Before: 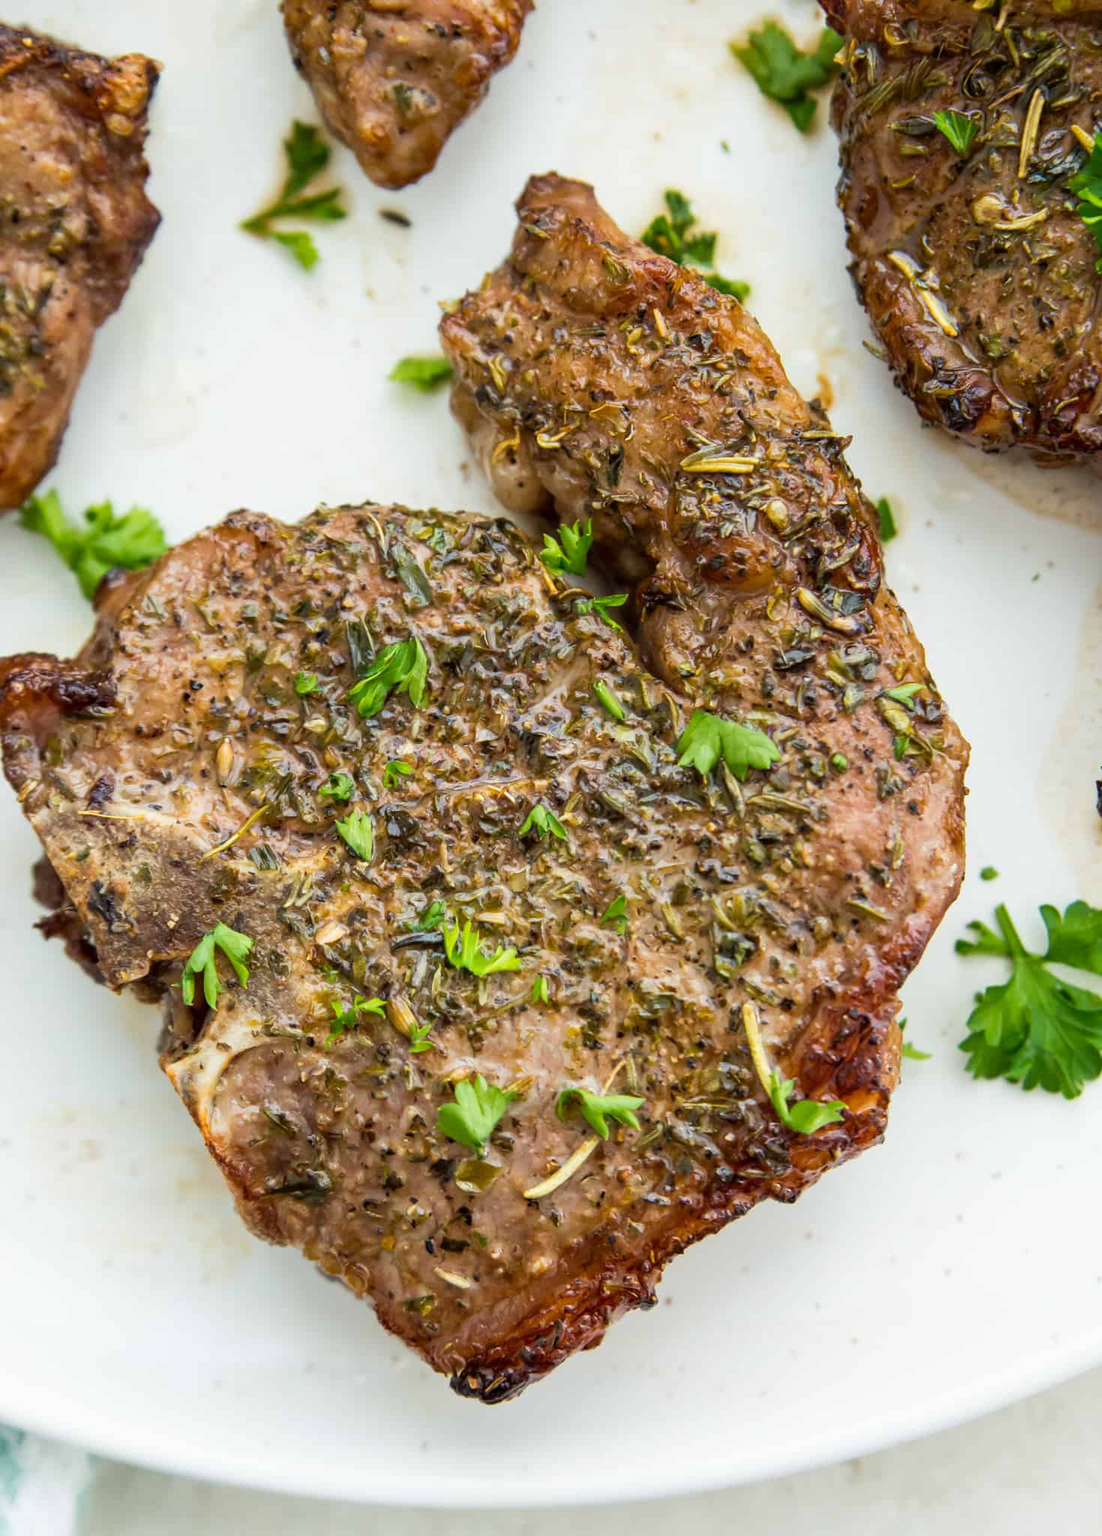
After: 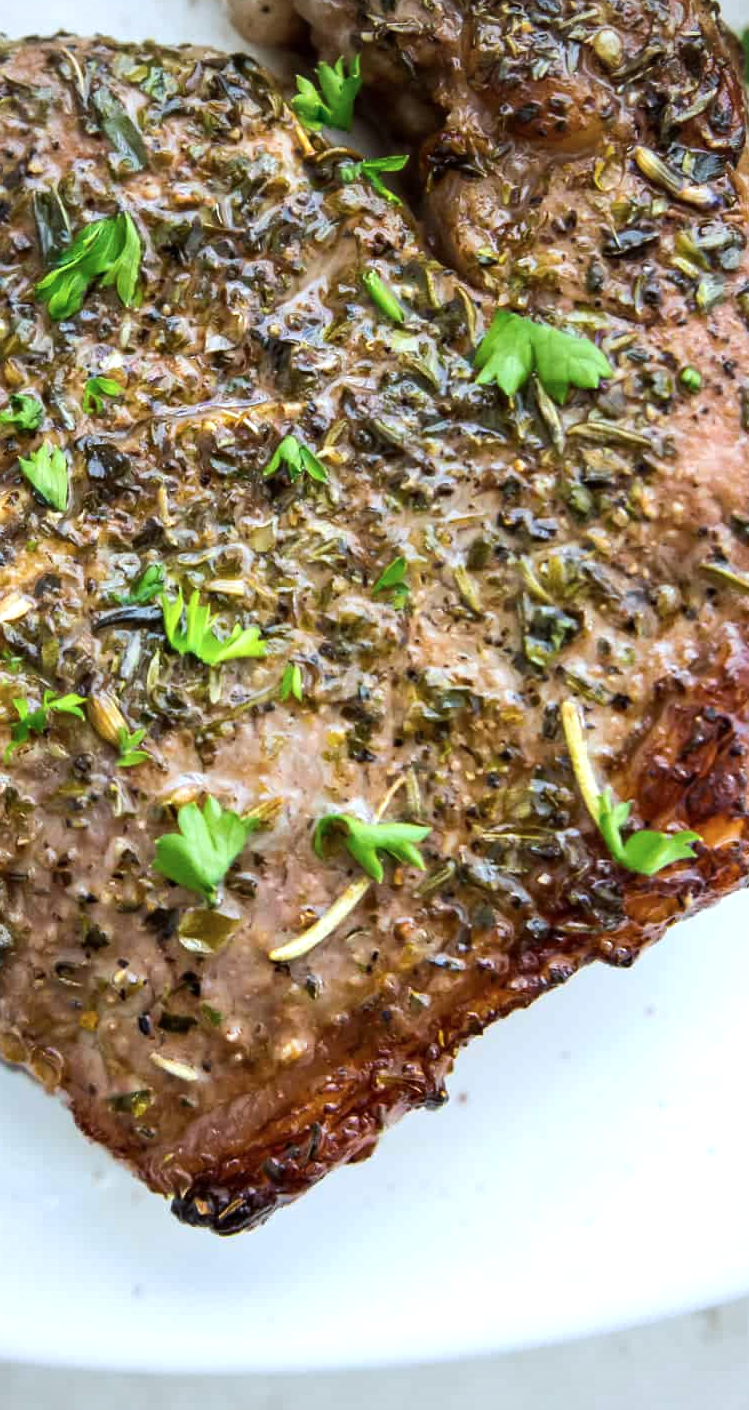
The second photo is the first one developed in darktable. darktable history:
color calibration: x 0.372, y 0.386, temperature 4283.97 K
tone equalizer: -8 EV -0.417 EV, -7 EV -0.389 EV, -6 EV -0.333 EV, -5 EV -0.222 EV, -3 EV 0.222 EV, -2 EV 0.333 EV, -1 EV 0.389 EV, +0 EV 0.417 EV, edges refinement/feathering 500, mask exposure compensation -1.57 EV, preserve details no
crop and rotate: left 29.237%, top 31.152%, right 19.807%
vignetting: fall-off radius 60.92%
